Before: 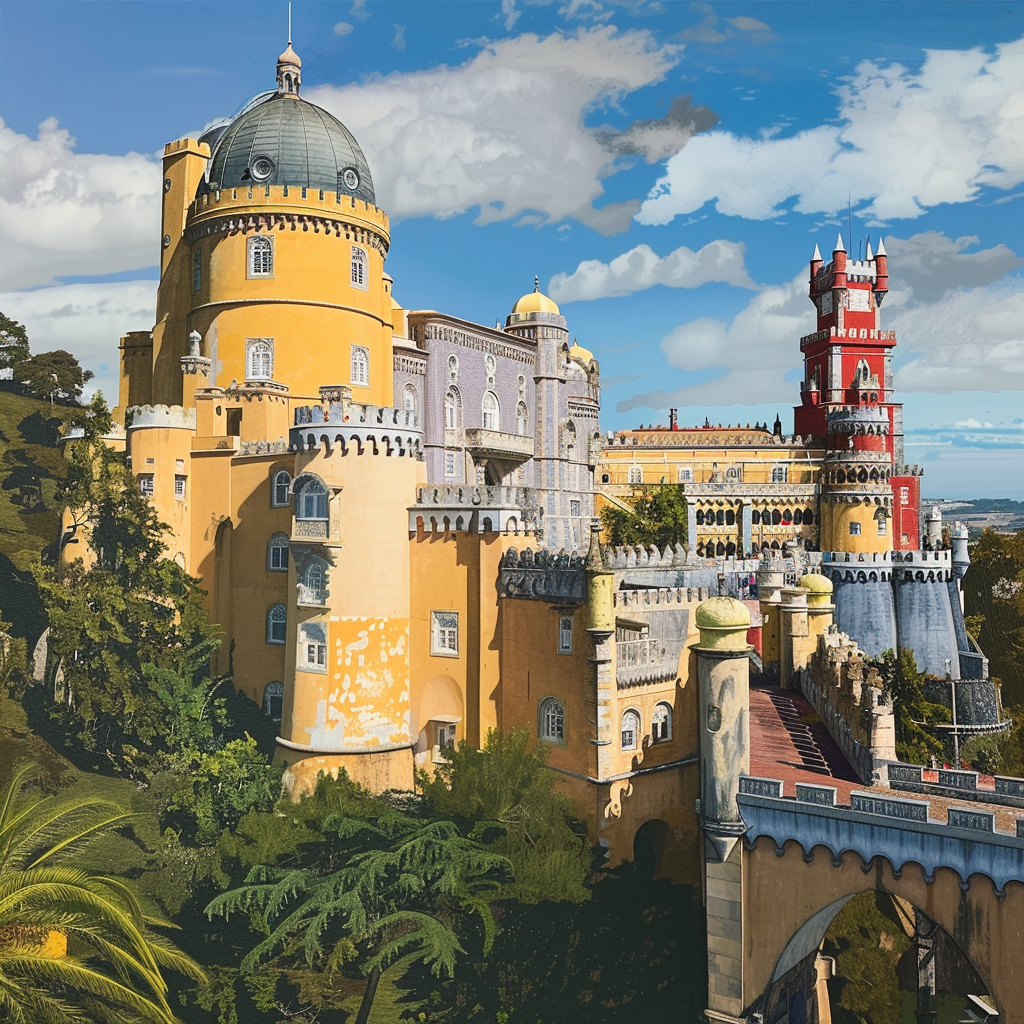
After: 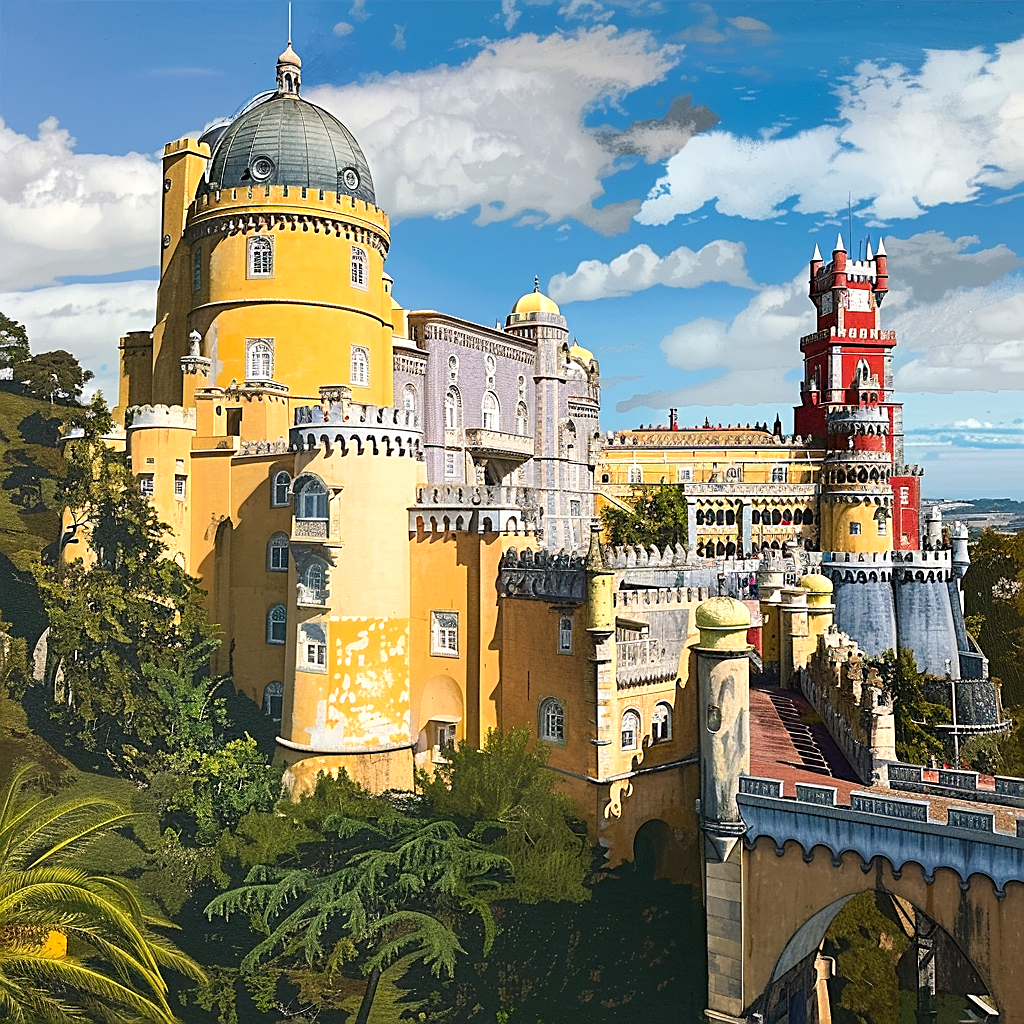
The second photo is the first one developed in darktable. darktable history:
exposure: black level correction -0.015, exposure -0.499 EV, compensate exposure bias true, compensate highlight preservation false
sharpen: on, module defaults
color balance rgb: highlights gain › luminance 0.856%, highlights gain › chroma 0.366%, highlights gain › hue 41.12°, global offset › luminance -1.435%, perceptual saturation grading › global saturation -0.082%, perceptual brilliance grading › global brilliance 24.819%
